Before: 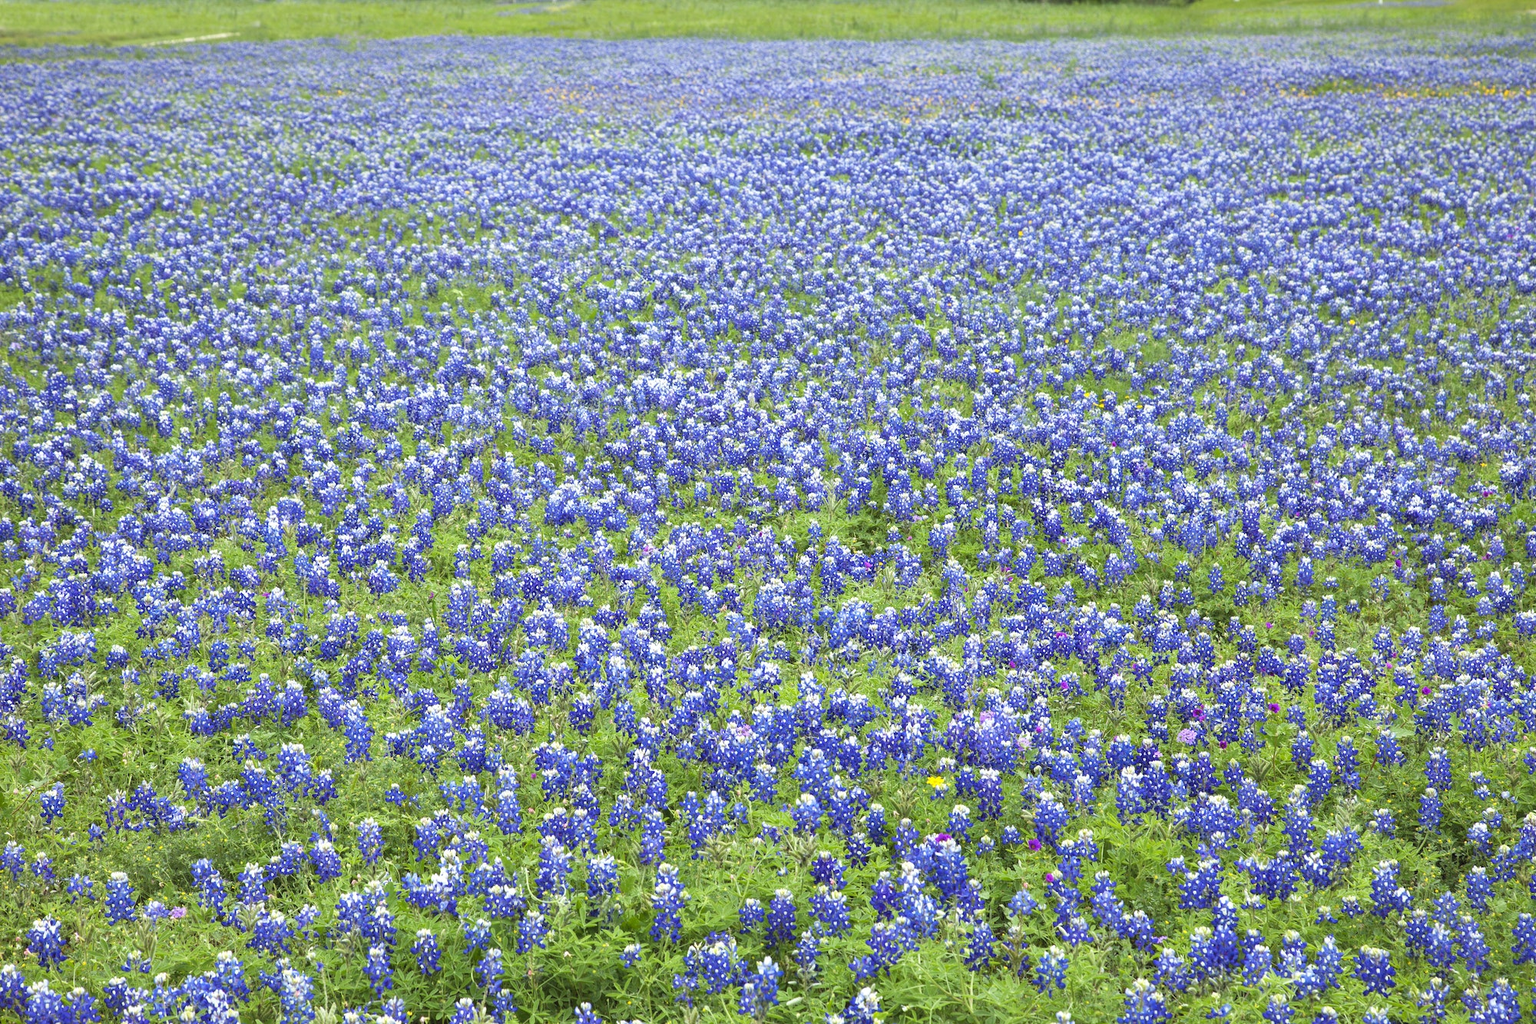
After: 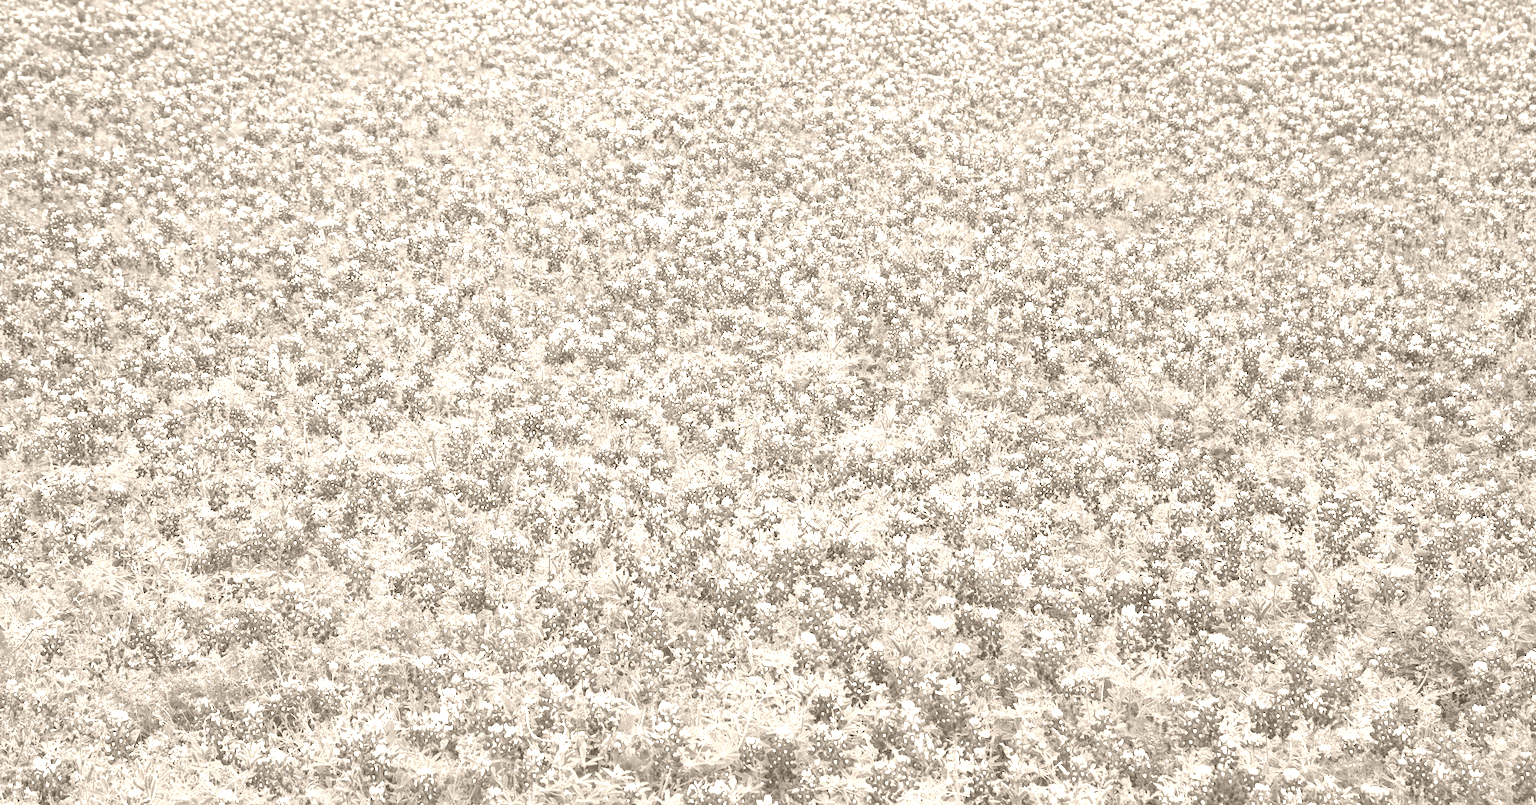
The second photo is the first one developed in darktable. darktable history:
colorize: hue 34.49°, saturation 35.33%, source mix 100%, version 1
crop and rotate: top 15.774%, bottom 5.506%
haze removal: compatibility mode true, adaptive false
